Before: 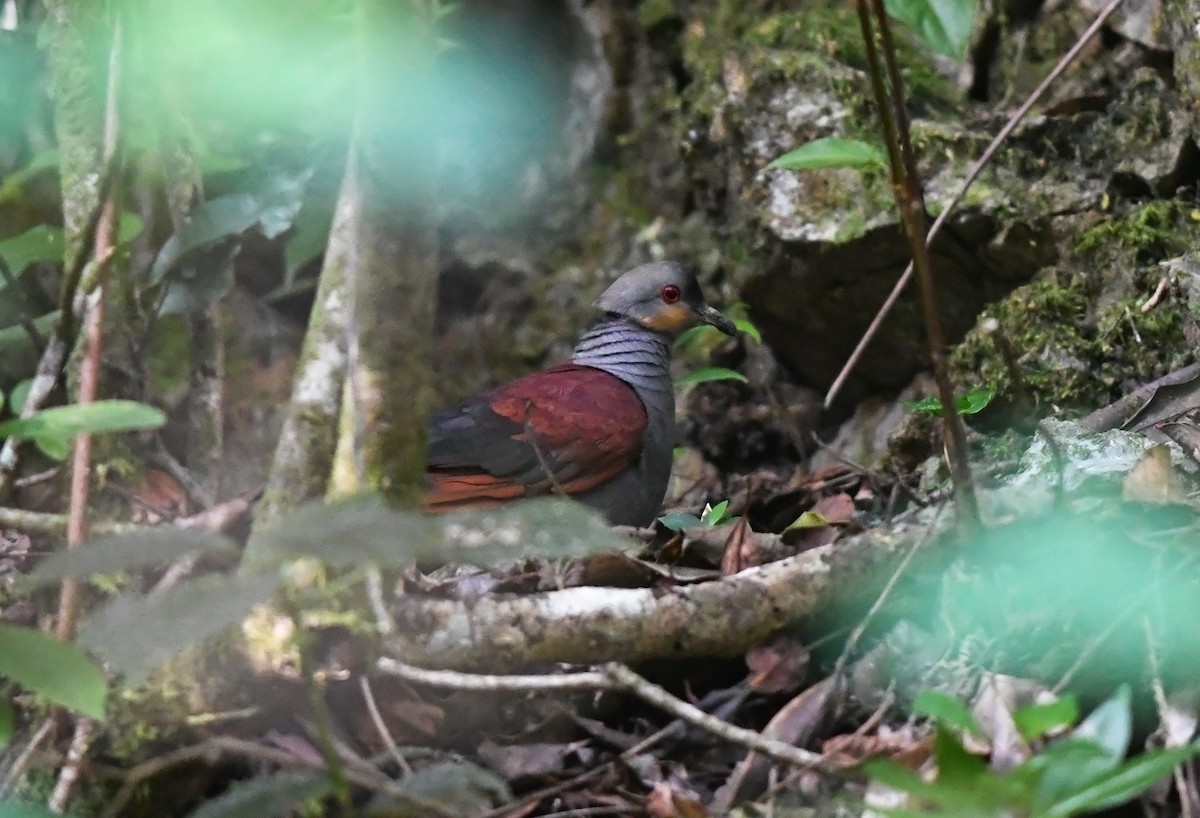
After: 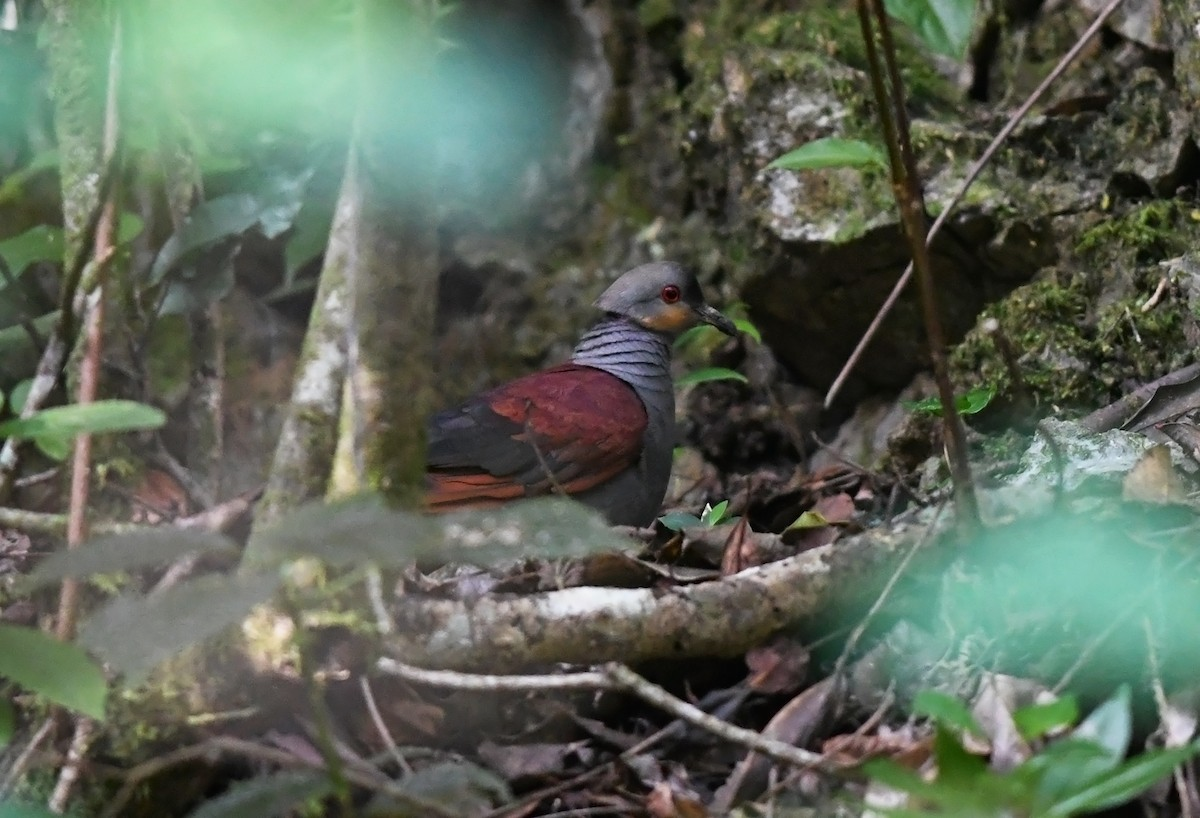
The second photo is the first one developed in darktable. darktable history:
base curve: curves: ch0 [(0, 0) (0.303, 0.277) (1, 1)]
exposure: black level correction 0.001, exposure -0.125 EV, compensate exposure bias true, compensate highlight preservation false
